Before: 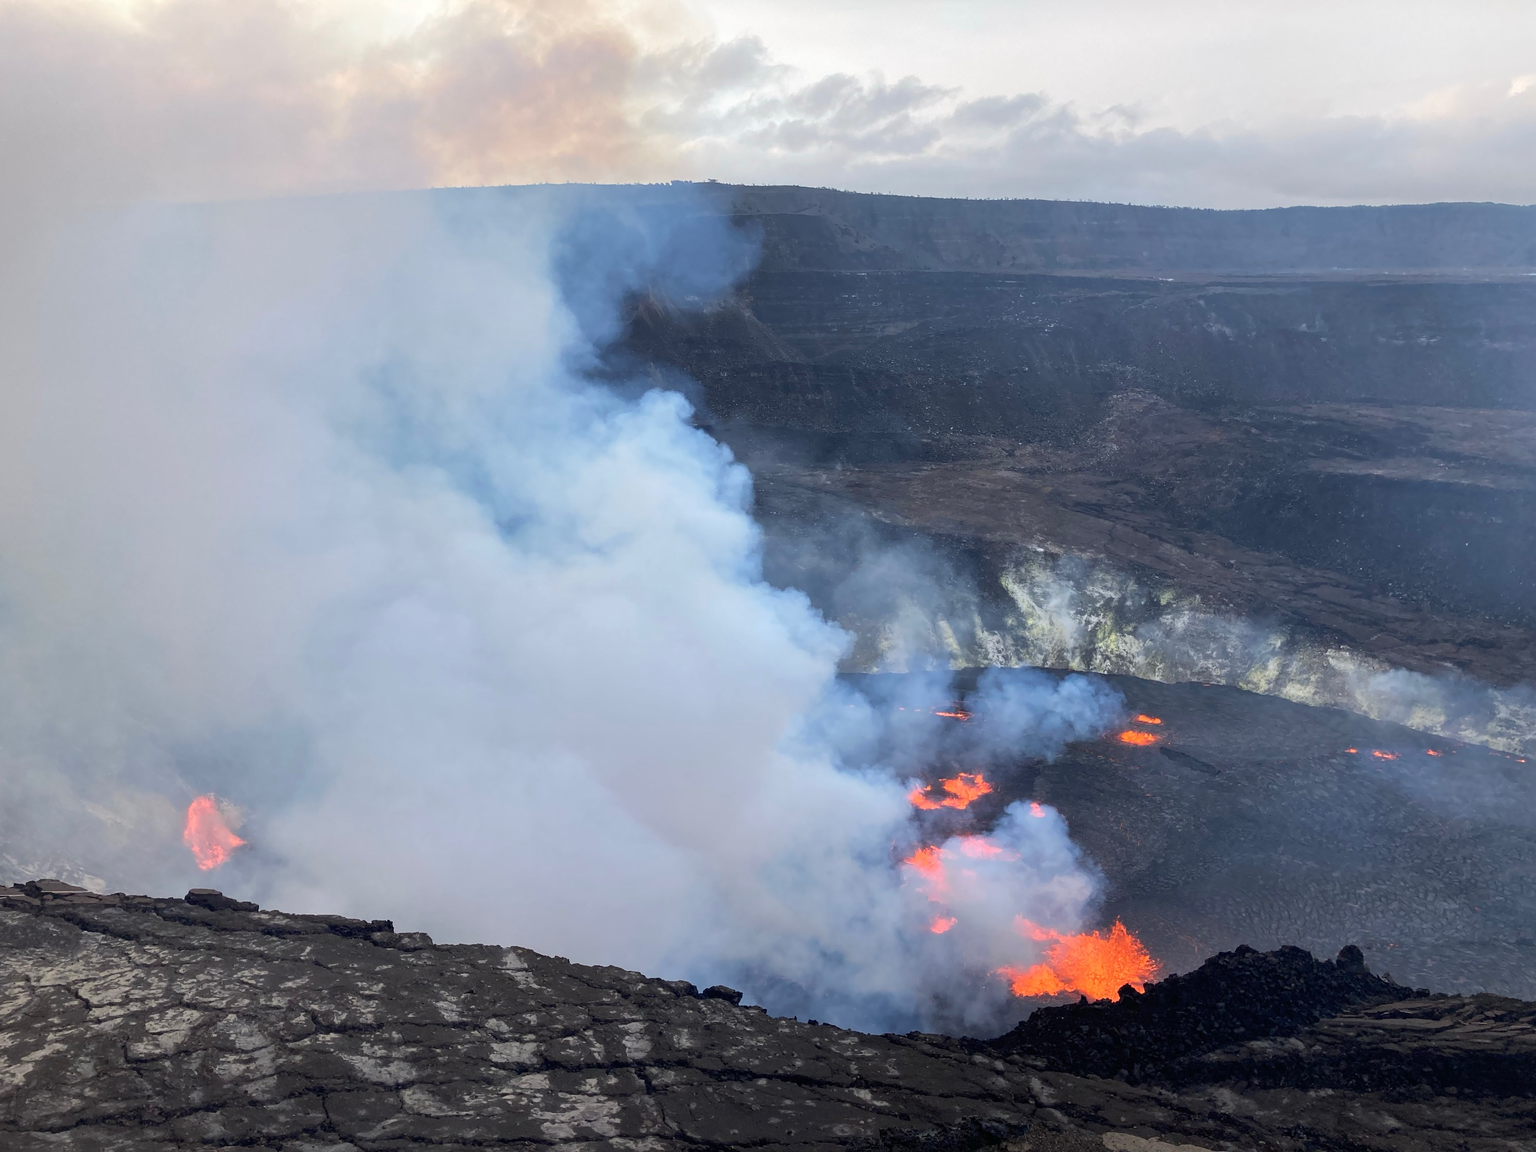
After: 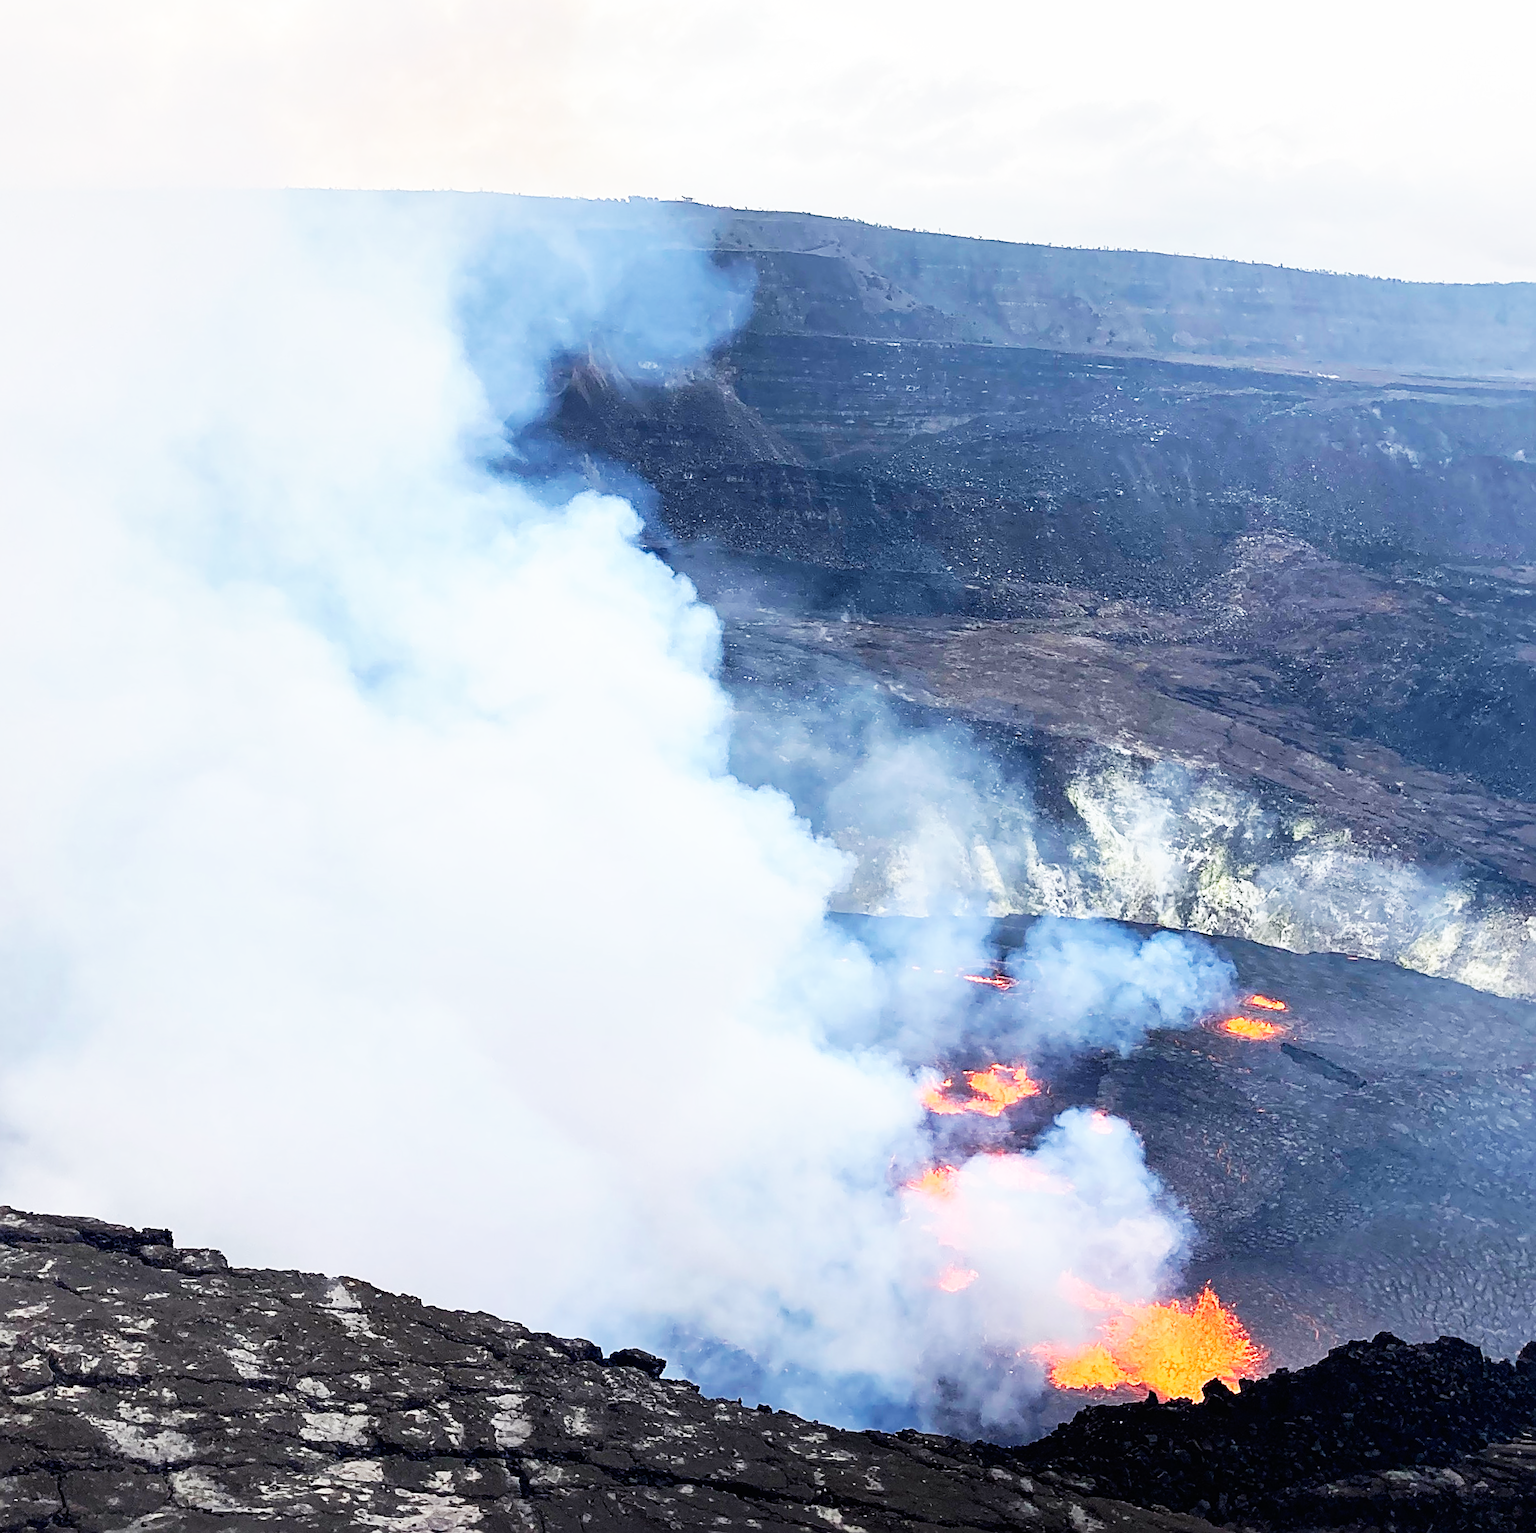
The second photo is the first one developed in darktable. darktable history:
sharpen: radius 2.664, amount 0.656
base curve: curves: ch0 [(0, 0) (0.007, 0.004) (0.027, 0.03) (0.046, 0.07) (0.207, 0.54) (0.442, 0.872) (0.673, 0.972) (1, 1)], preserve colors none
crop and rotate: angle -3.18°, left 14.091%, top 0.035%, right 10.876%, bottom 0.048%
